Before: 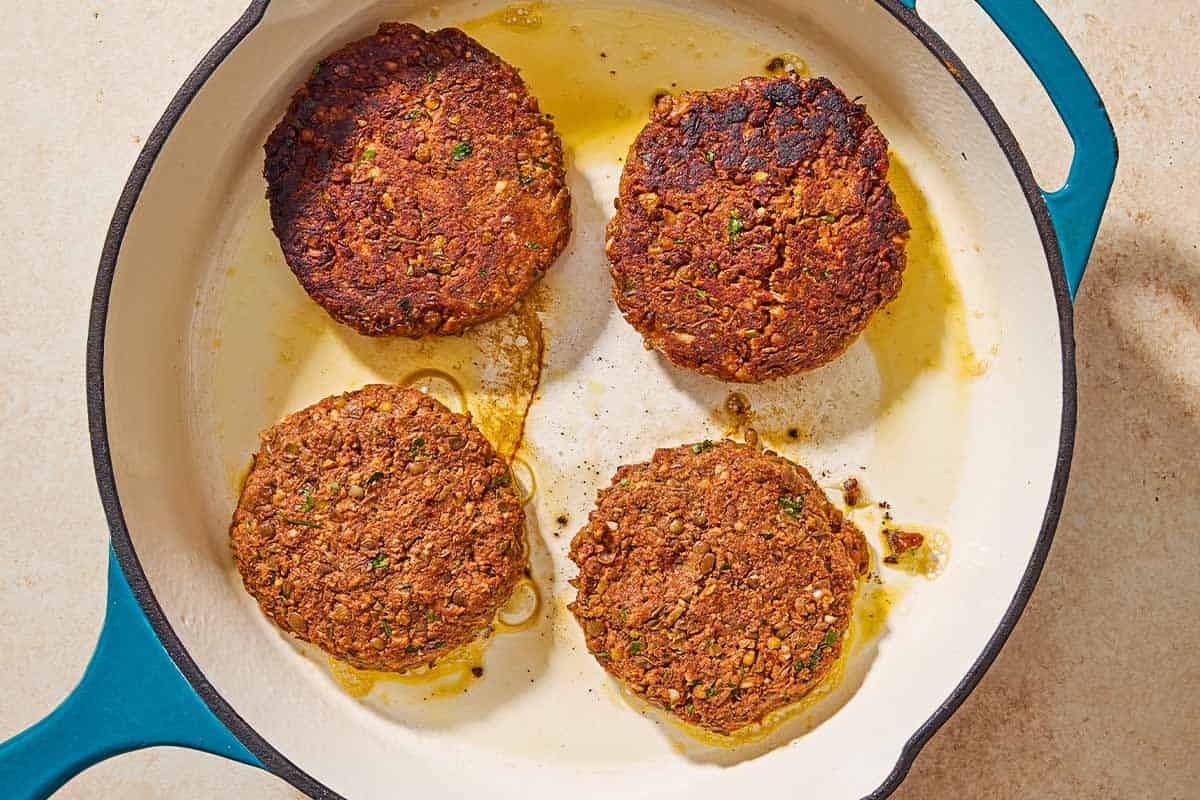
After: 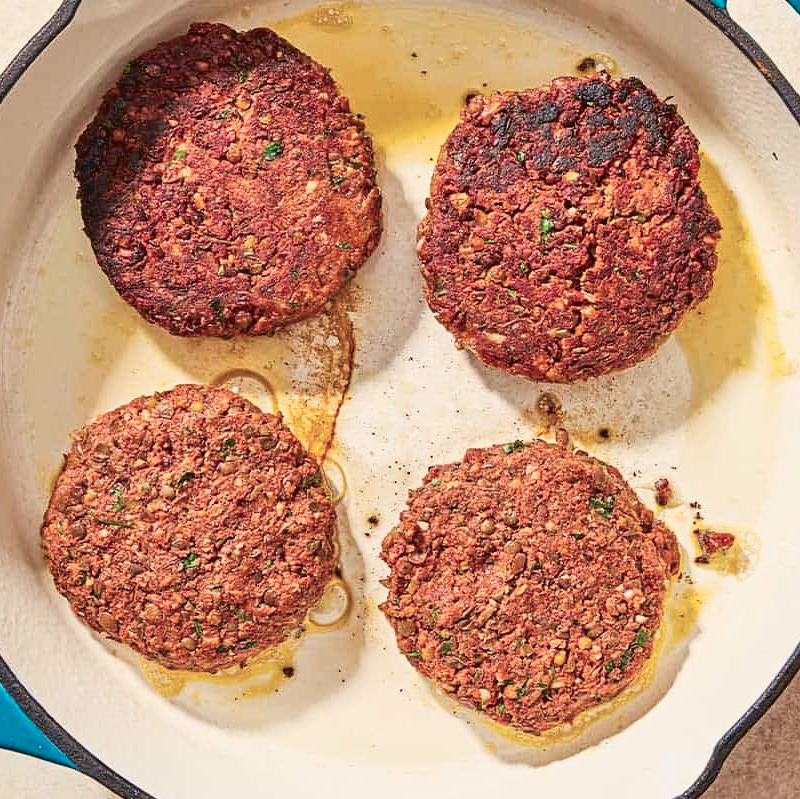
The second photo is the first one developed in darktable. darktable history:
crop and rotate: left 15.754%, right 17.579%
tone curve: curves: ch0 [(0, 0.039) (0.104, 0.094) (0.285, 0.301) (0.689, 0.764) (0.89, 0.926) (0.994, 0.971)]; ch1 [(0, 0) (0.337, 0.249) (0.437, 0.411) (0.485, 0.487) (0.515, 0.514) (0.566, 0.563) (0.641, 0.655) (1, 1)]; ch2 [(0, 0) (0.314, 0.301) (0.421, 0.411) (0.502, 0.505) (0.528, 0.54) (0.557, 0.555) (0.612, 0.583) (0.722, 0.67) (1, 1)], color space Lab, independent channels, preserve colors none
